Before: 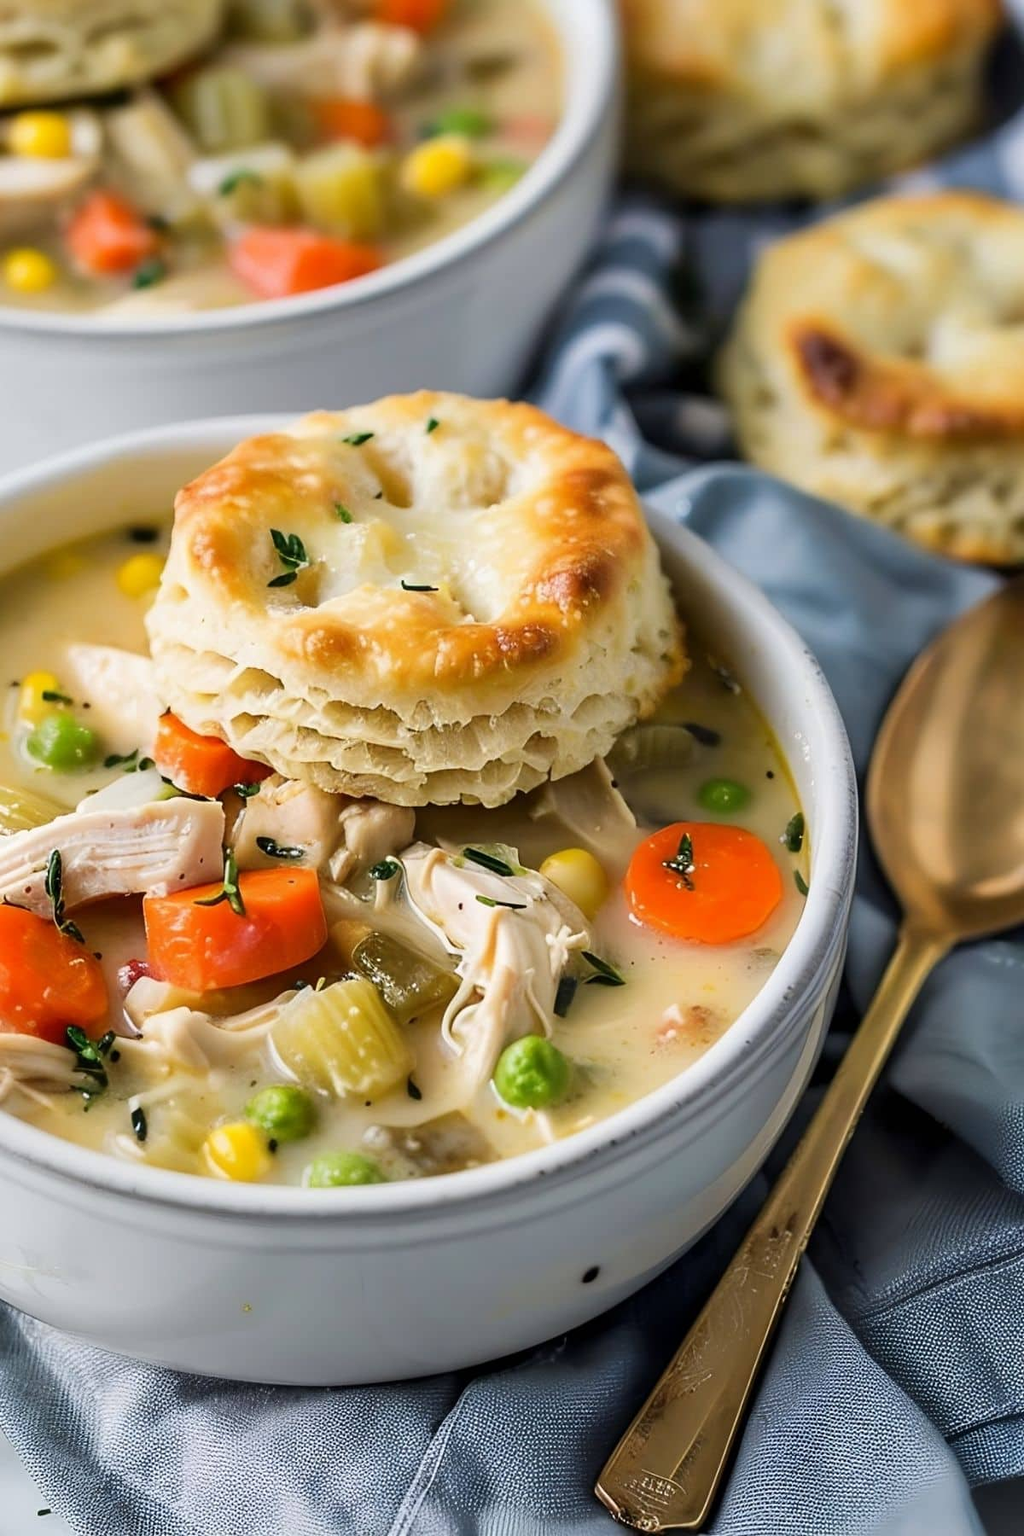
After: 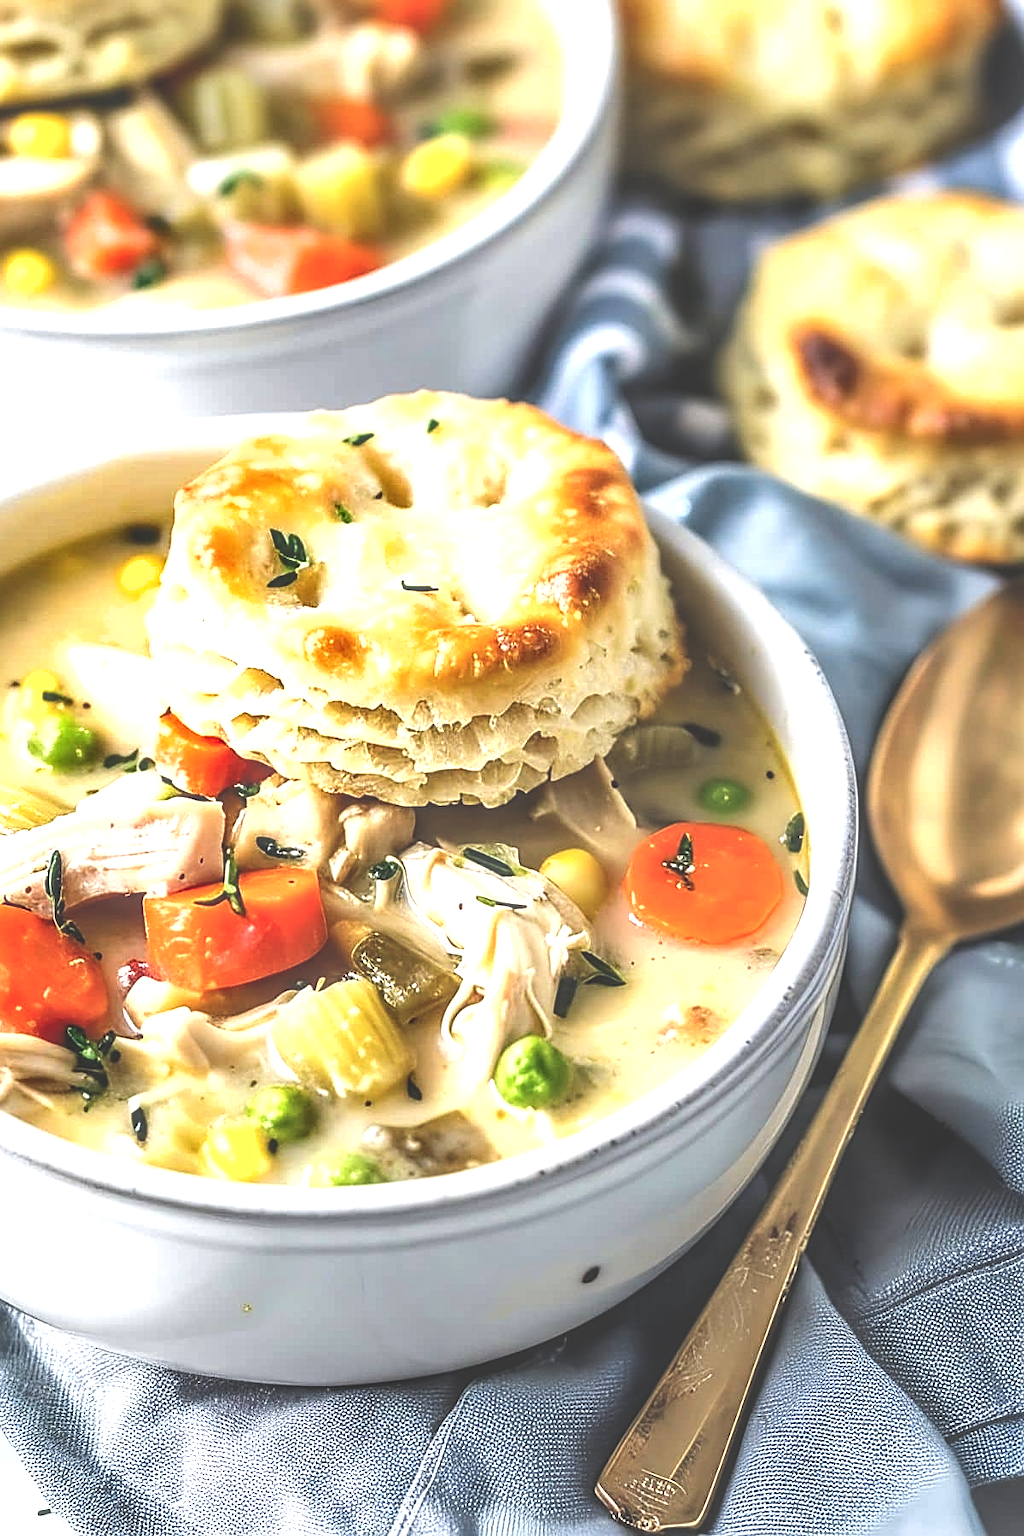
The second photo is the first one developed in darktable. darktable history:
shadows and highlights: shadows 20.76, highlights -36, soften with gaussian
exposure: black level correction -0.031, compensate exposure bias true, compensate highlight preservation false
base curve: curves: ch0 [(0, 0) (0.283, 0.295) (1, 1)]
tone equalizer: -8 EV -1.08 EV, -7 EV -1.05 EV, -6 EV -0.845 EV, -5 EV -0.573 EV, -3 EV 0.552 EV, -2 EV 0.873 EV, -1 EV 0.986 EV, +0 EV 1.06 EV
sharpen: on, module defaults
local contrast: highlights 6%, shadows 4%, detail 134%
